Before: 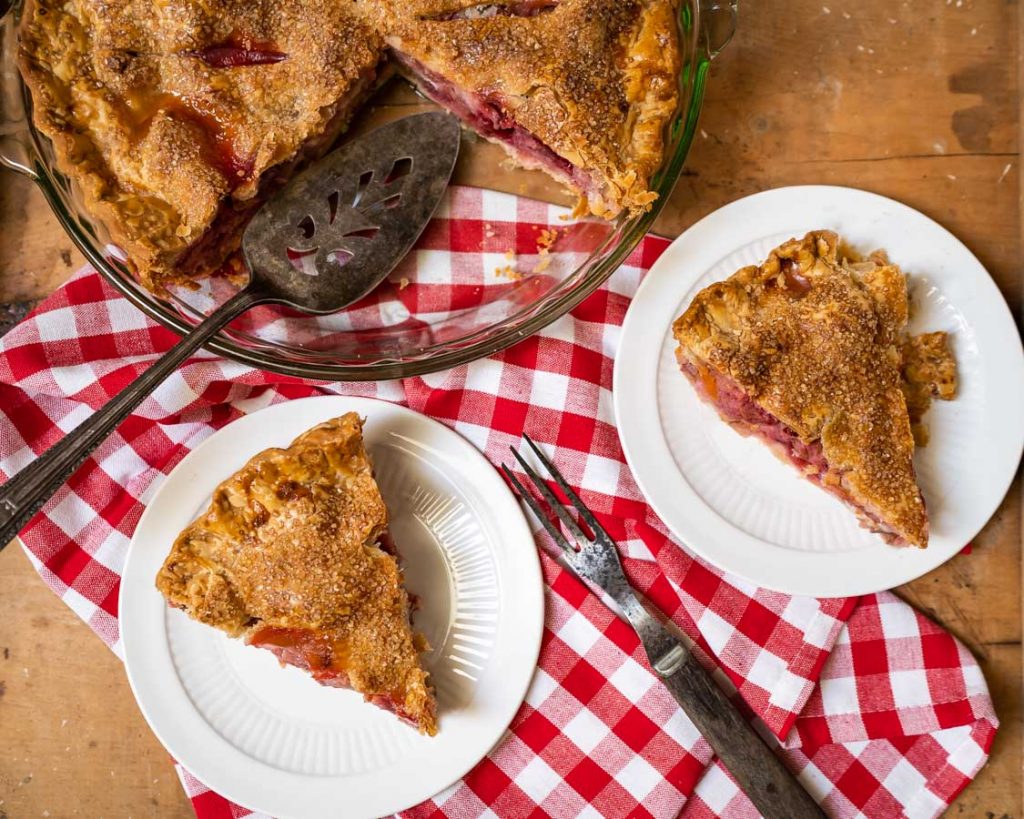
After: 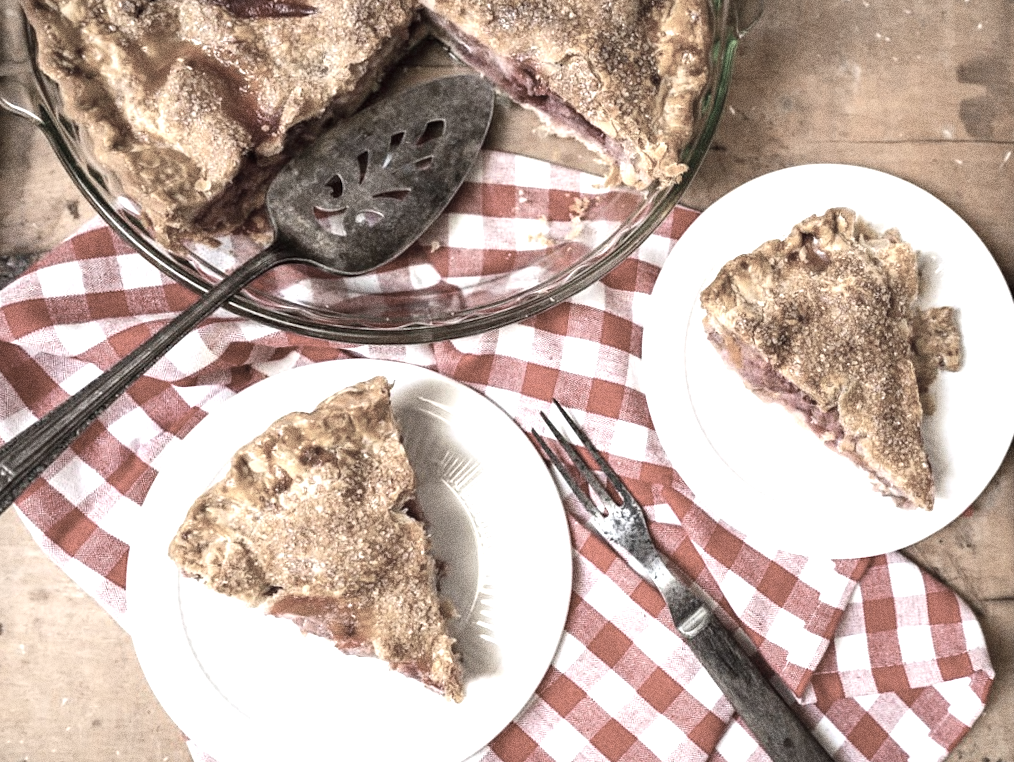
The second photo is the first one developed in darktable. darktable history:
color zones: curves: ch1 [(0, 0.153) (0.143, 0.15) (0.286, 0.151) (0.429, 0.152) (0.571, 0.152) (0.714, 0.151) (0.857, 0.151) (1, 0.153)]
exposure: black level correction 0, exposure 0.953 EV, compensate exposure bias true, compensate highlight preservation false
grain: coarseness 0.09 ISO, strength 40%
rotate and perspective: rotation 0.679°, lens shift (horizontal) 0.136, crop left 0.009, crop right 0.991, crop top 0.078, crop bottom 0.95
